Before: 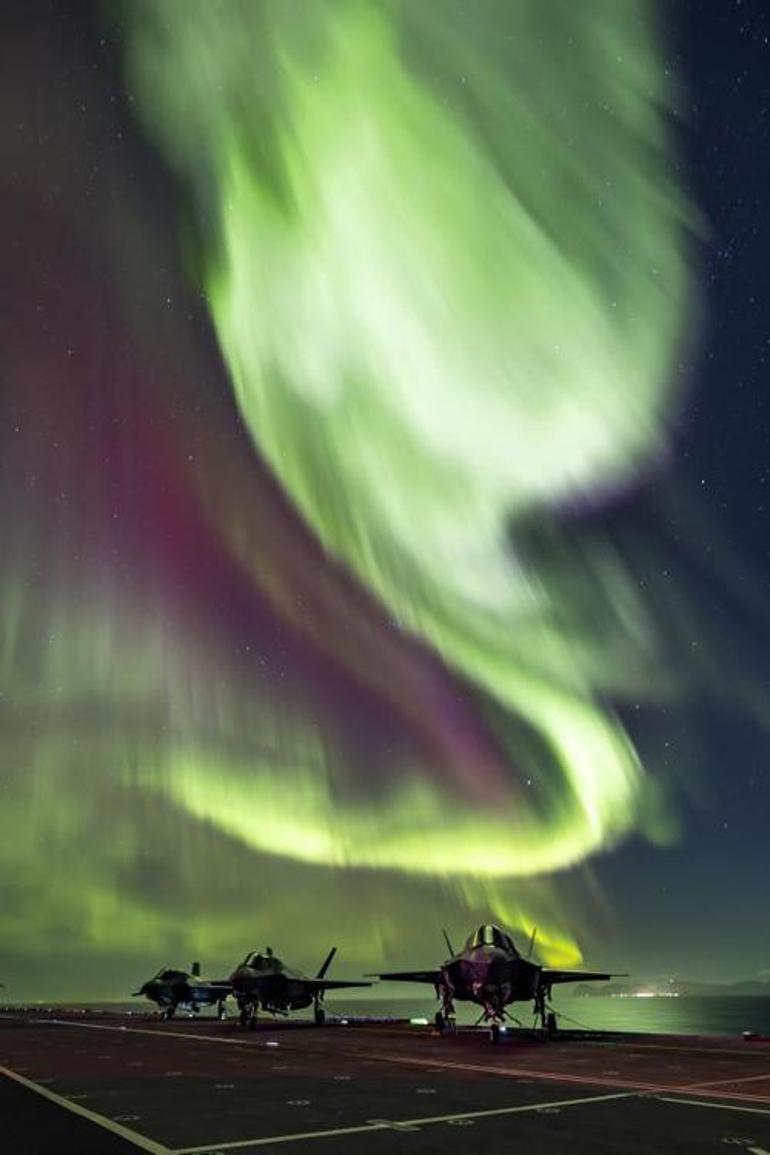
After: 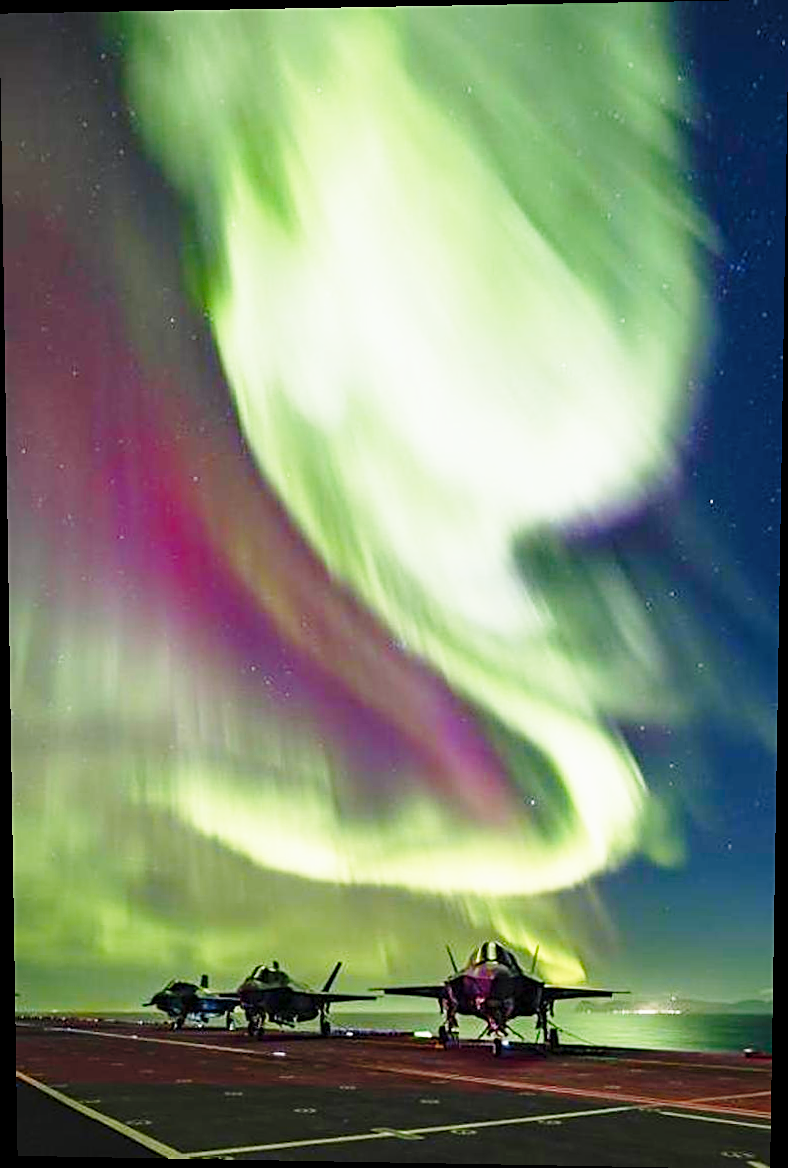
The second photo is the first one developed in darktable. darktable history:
base curve: curves: ch0 [(0, 0) (0.026, 0.03) (0.109, 0.232) (0.351, 0.748) (0.669, 0.968) (1, 1)], preserve colors none
rotate and perspective: lens shift (vertical) 0.048, lens shift (horizontal) -0.024, automatic cropping off
sharpen: on, module defaults
color balance rgb: shadows lift › chroma 1%, shadows lift › hue 113°, highlights gain › chroma 0.2%, highlights gain › hue 333°, perceptual saturation grading › global saturation 20%, perceptual saturation grading › highlights -50%, perceptual saturation grading › shadows 25%, contrast -20%
